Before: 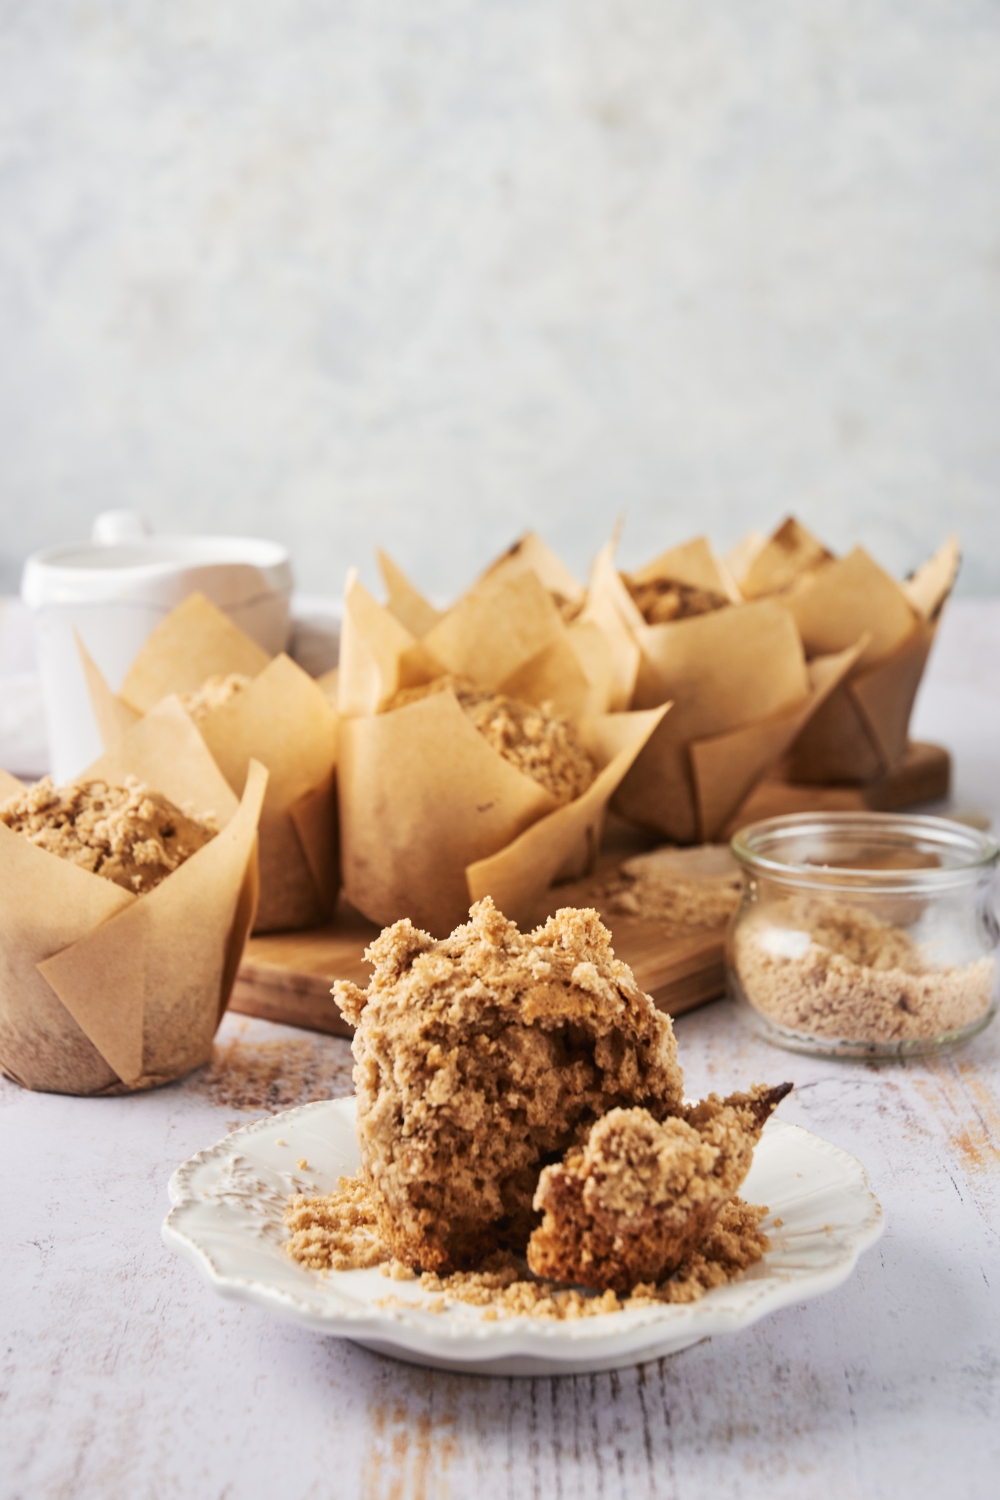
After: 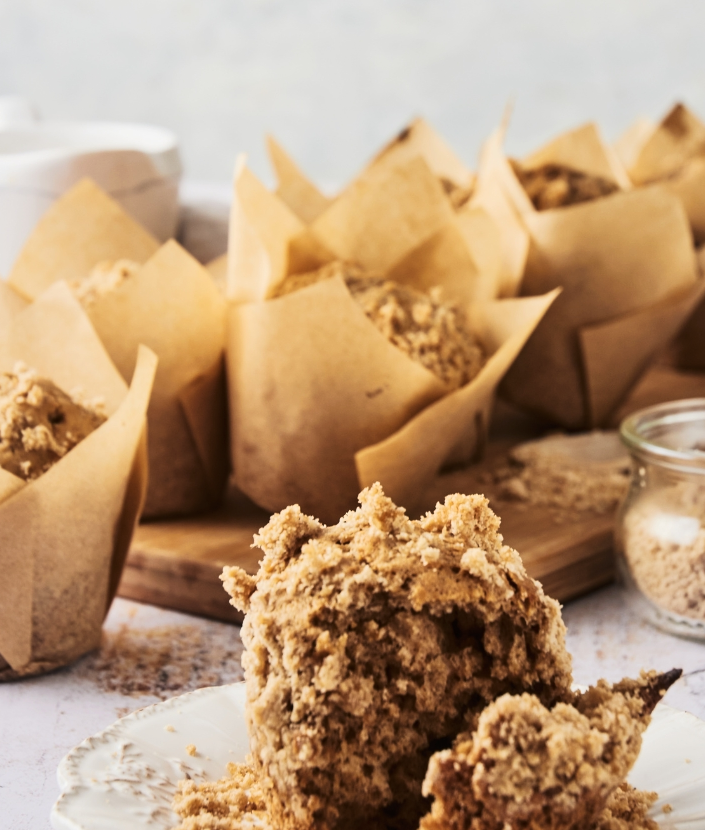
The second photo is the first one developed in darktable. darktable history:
tone curve: curves: ch0 [(0.016, 0.011) (0.204, 0.146) (0.515, 0.476) (0.78, 0.795) (1, 0.981)], color space Lab, linked channels, preserve colors none
crop: left 11.123%, top 27.61%, right 18.3%, bottom 17.034%
